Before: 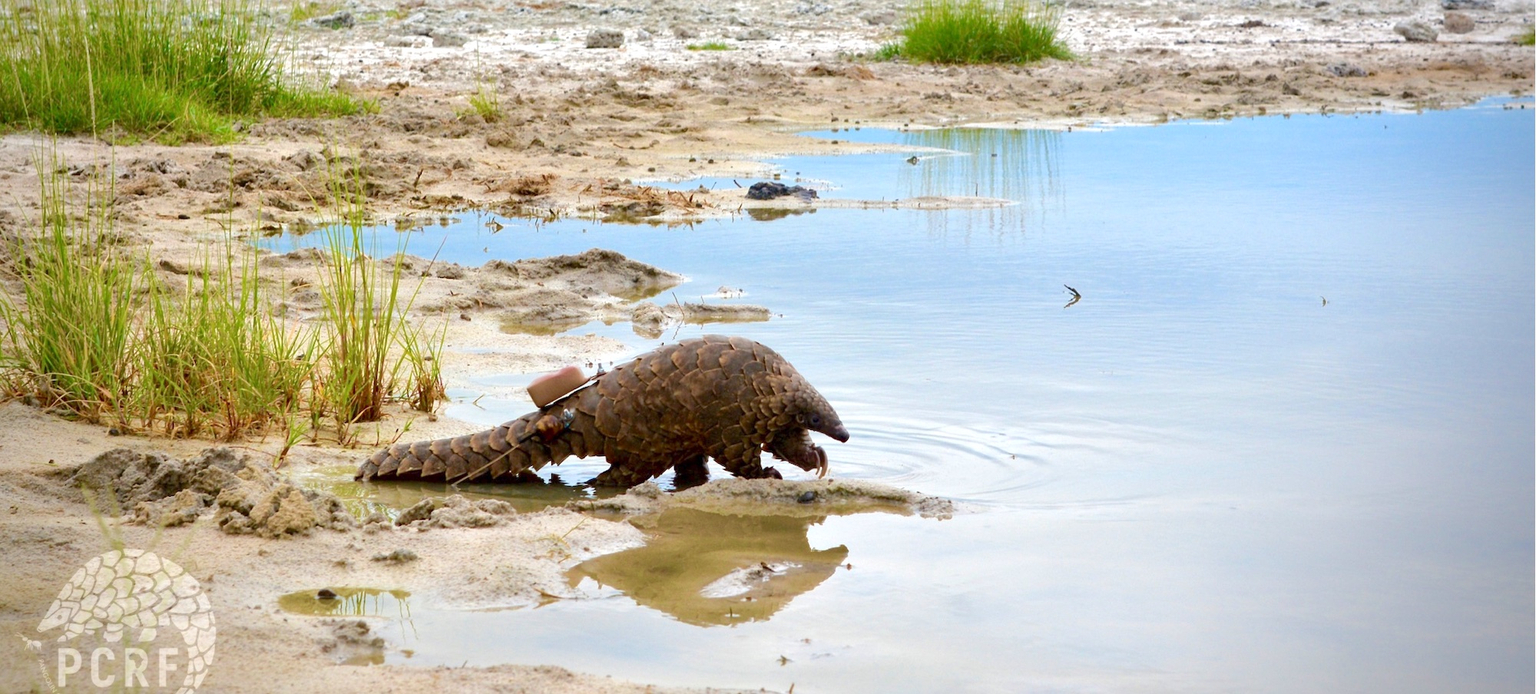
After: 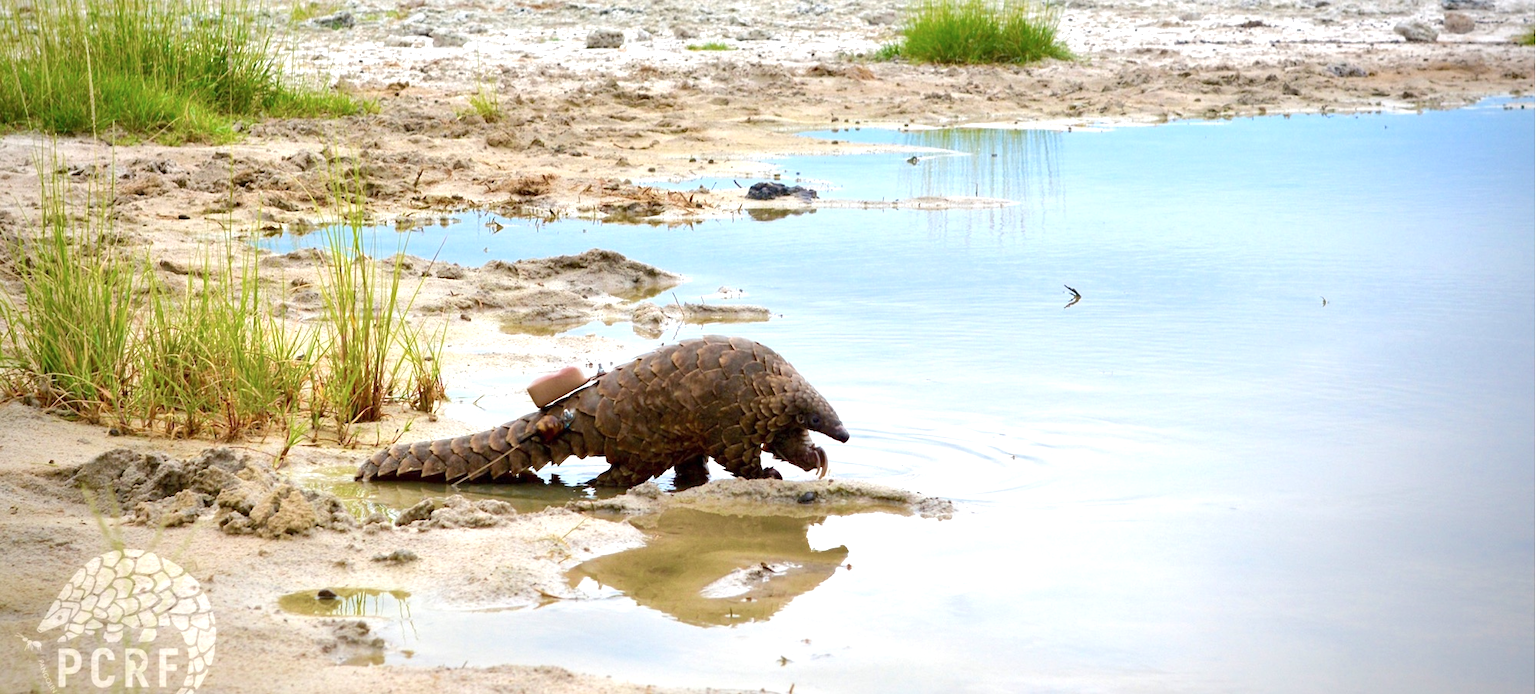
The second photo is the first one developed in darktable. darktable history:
shadows and highlights: radius 112.08, shadows 51.11, white point adjustment 9.03, highlights -4.22, soften with gaussian
